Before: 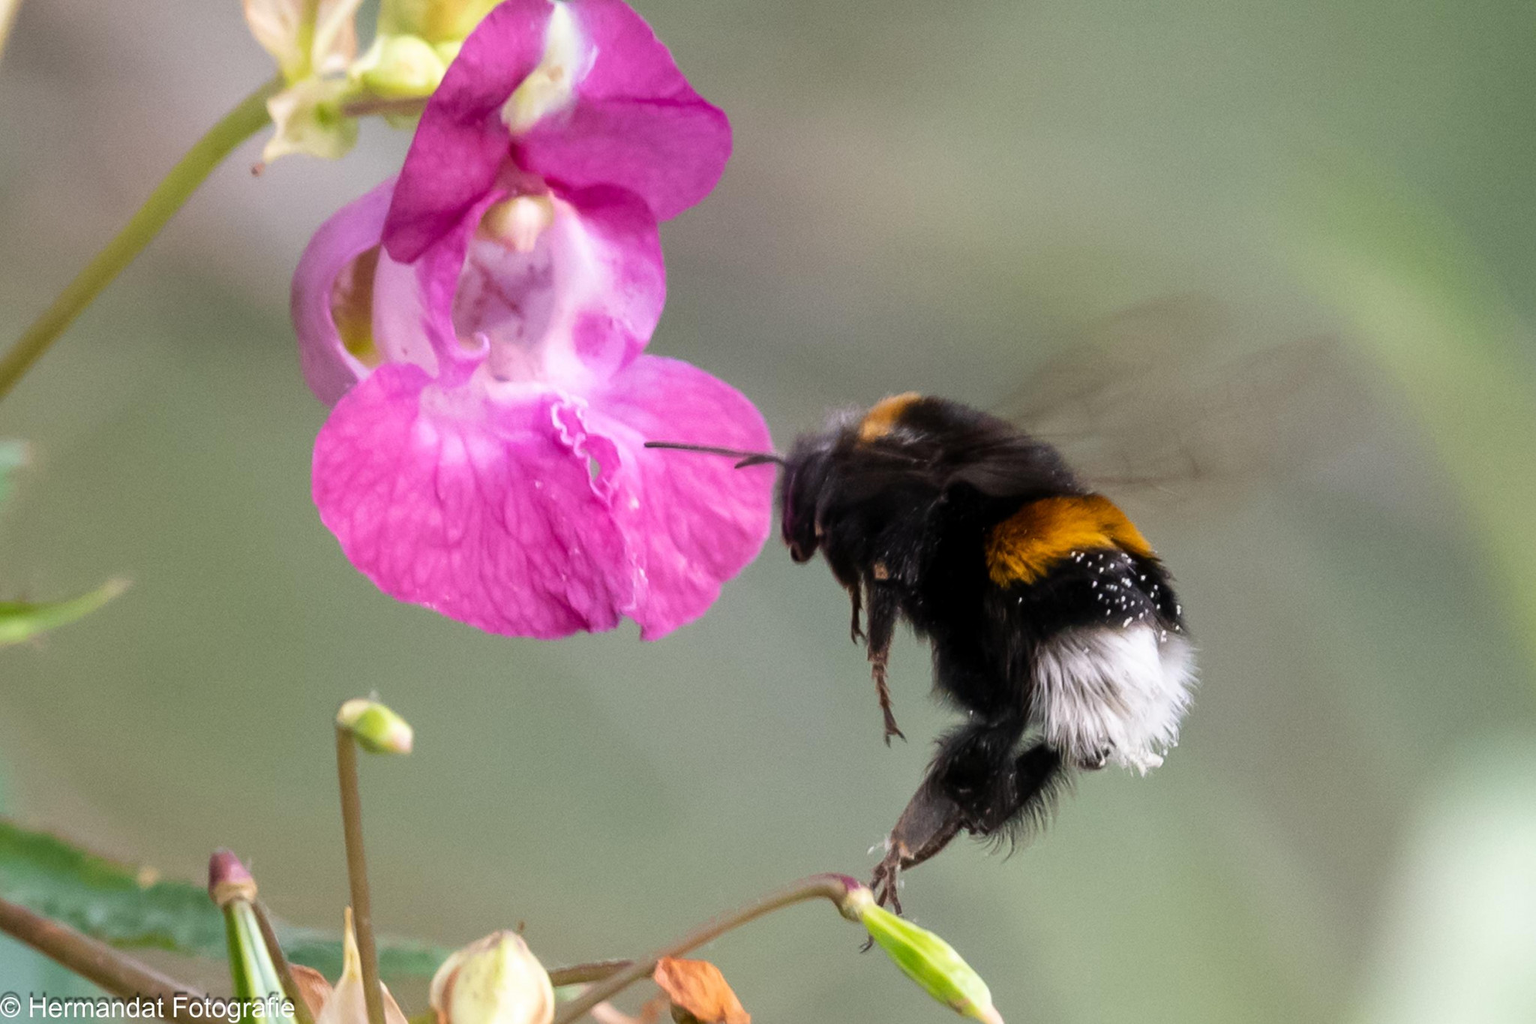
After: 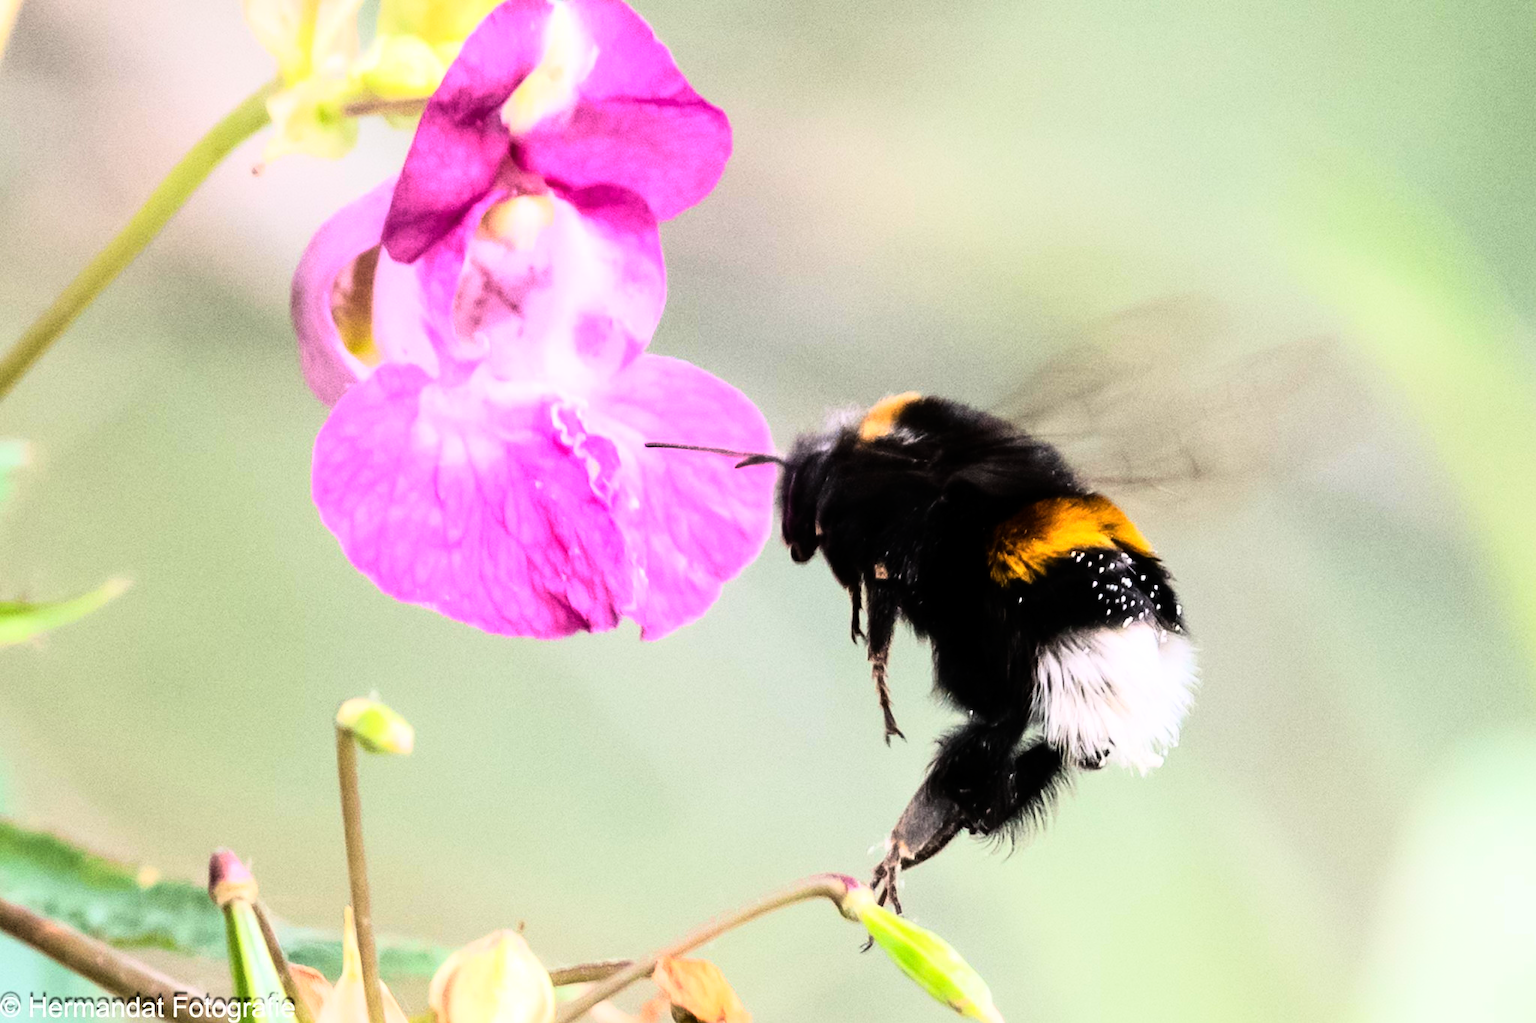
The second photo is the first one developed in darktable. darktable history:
rgb curve: curves: ch0 [(0, 0) (0.21, 0.15) (0.24, 0.21) (0.5, 0.75) (0.75, 0.96) (0.89, 0.99) (1, 1)]; ch1 [(0, 0.02) (0.21, 0.13) (0.25, 0.2) (0.5, 0.67) (0.75, 0.9) (0.89, 0.97) (1, 1)]; ch2 [(0, 0.02) (0.21, 0.13) (0.25, 0.2) (0.5, 0.67) (0.75, 0.9) (0.89, 0.97) (1, 1)], compensate middle gray true
tone equalizer: on, module defaults
